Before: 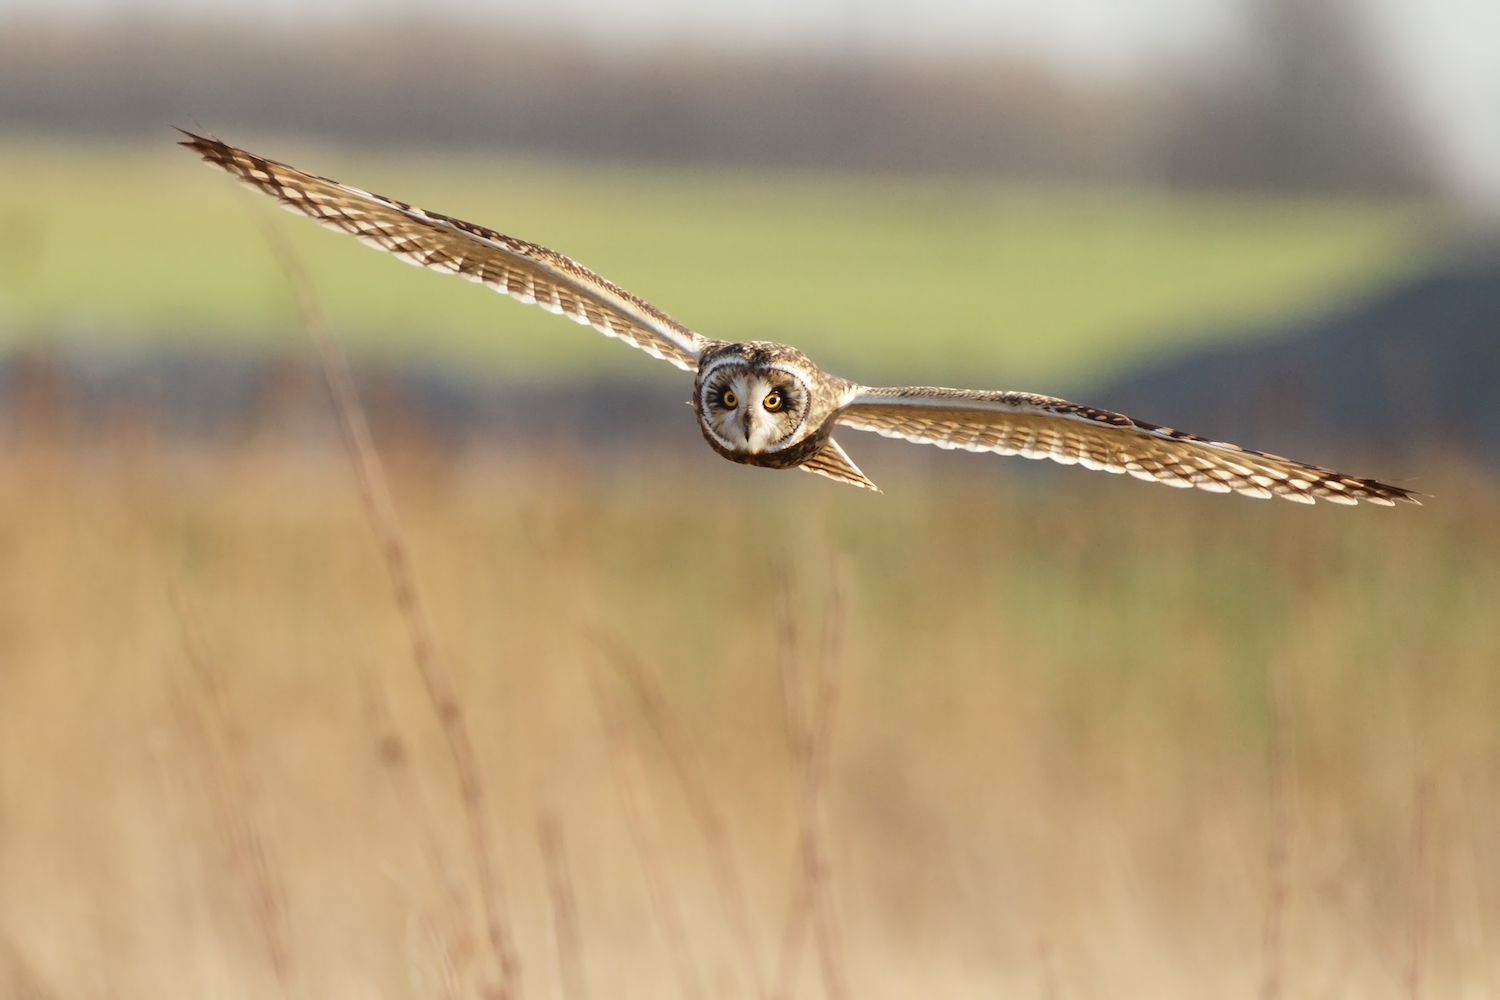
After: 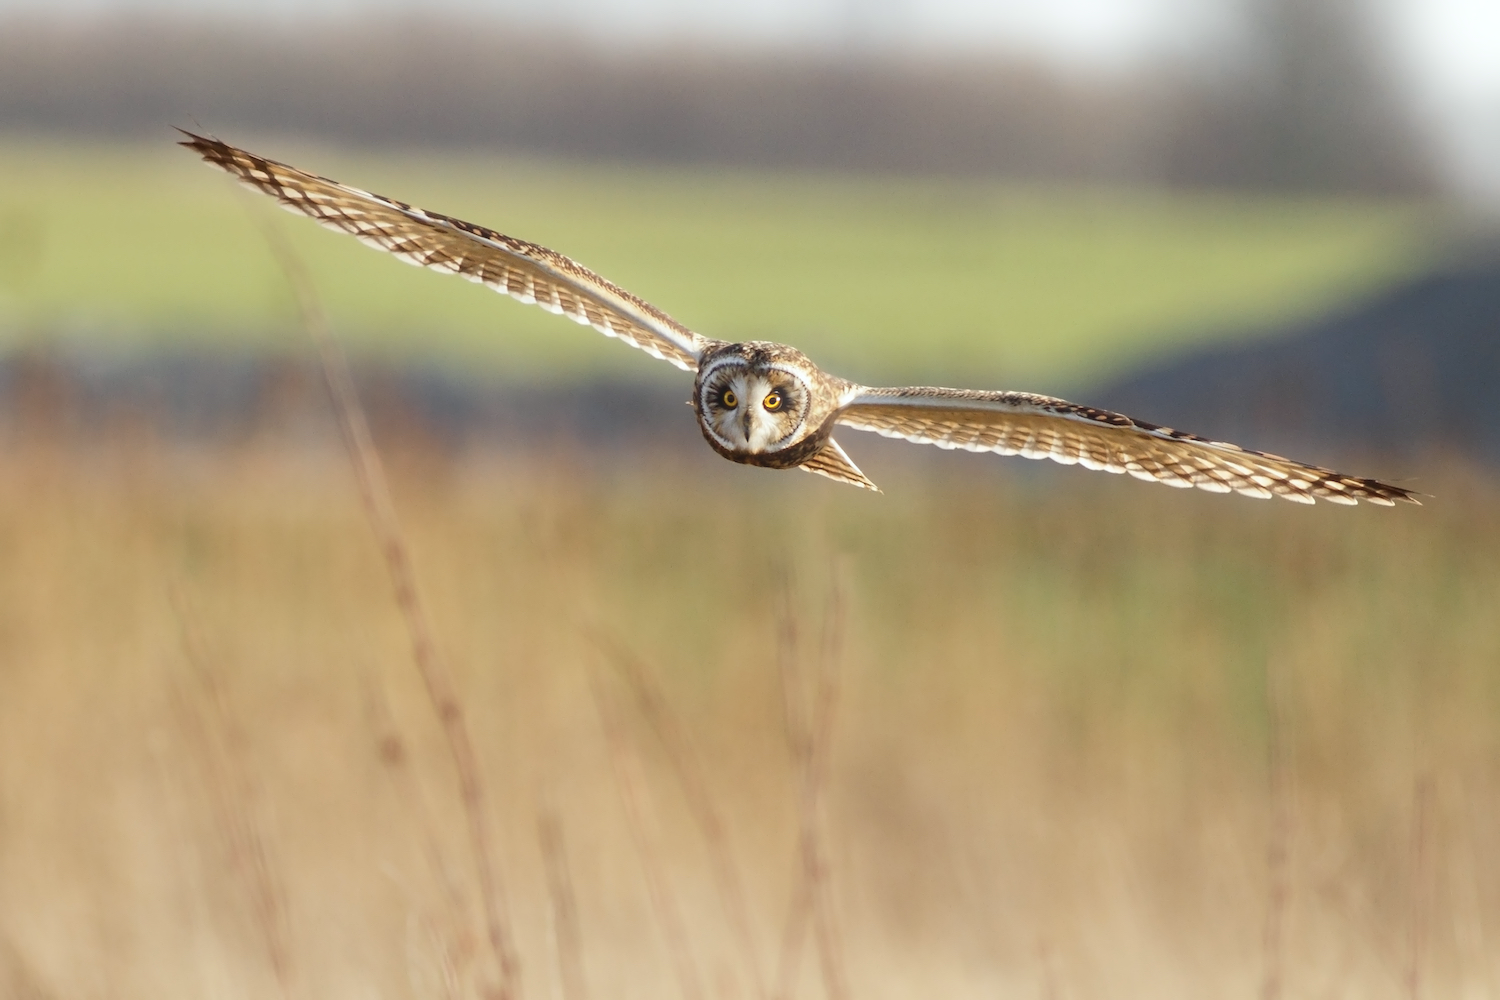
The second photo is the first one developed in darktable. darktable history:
white balance: red 0.982, blue 1.018
bloom: size 5%, threshold 95%, strength 15%
